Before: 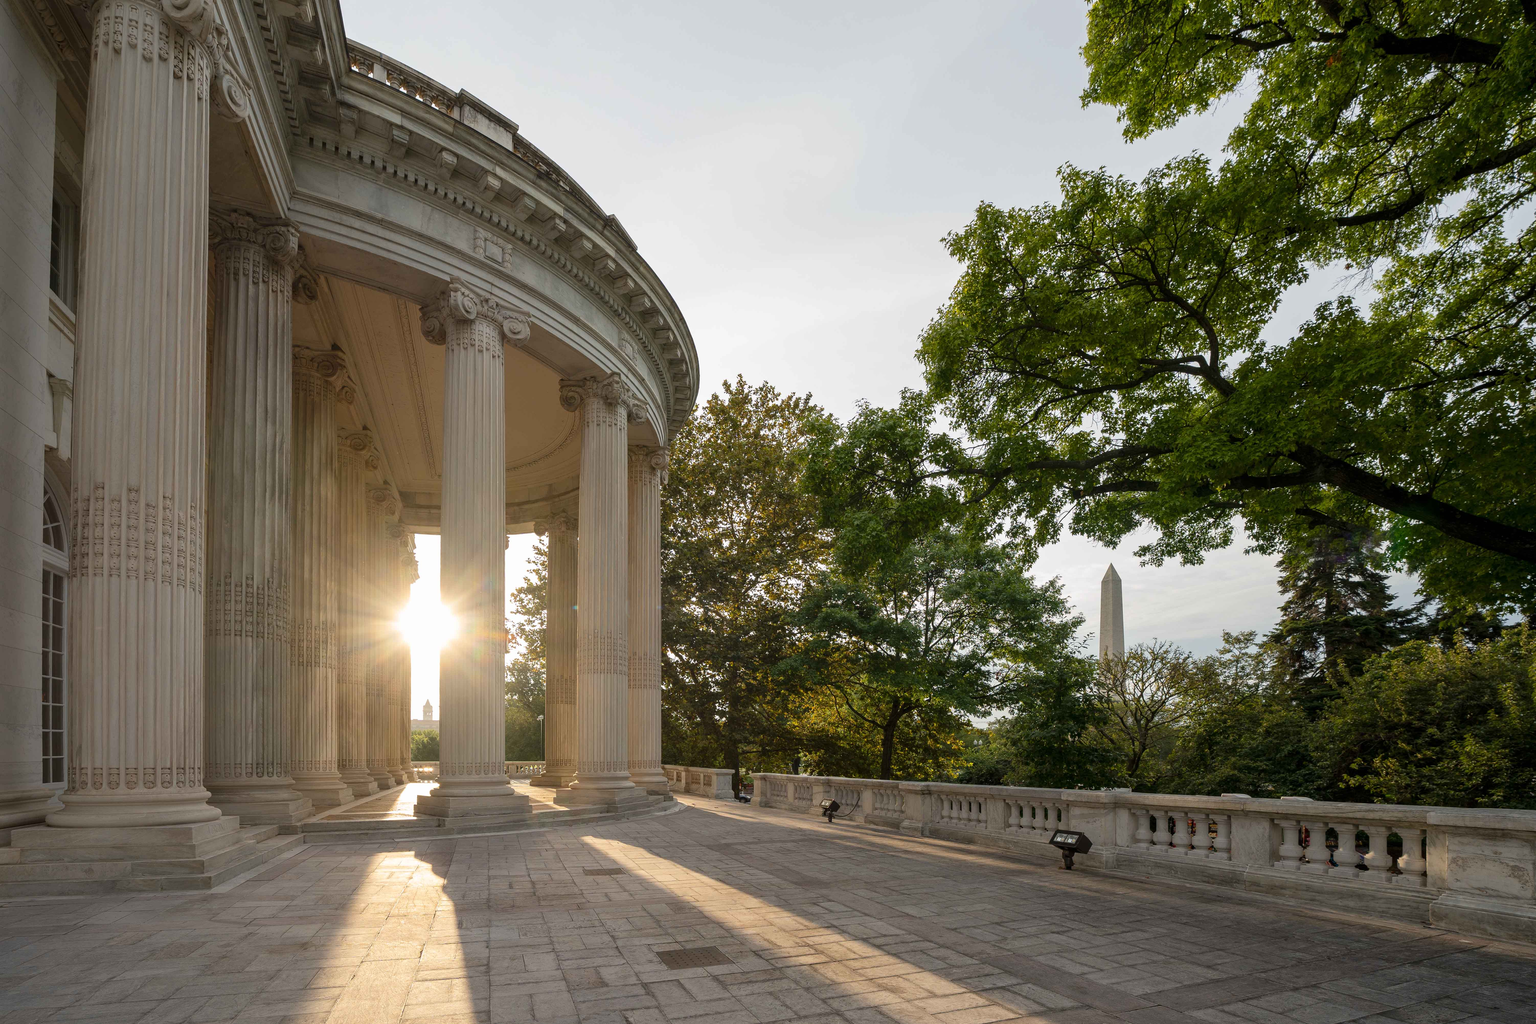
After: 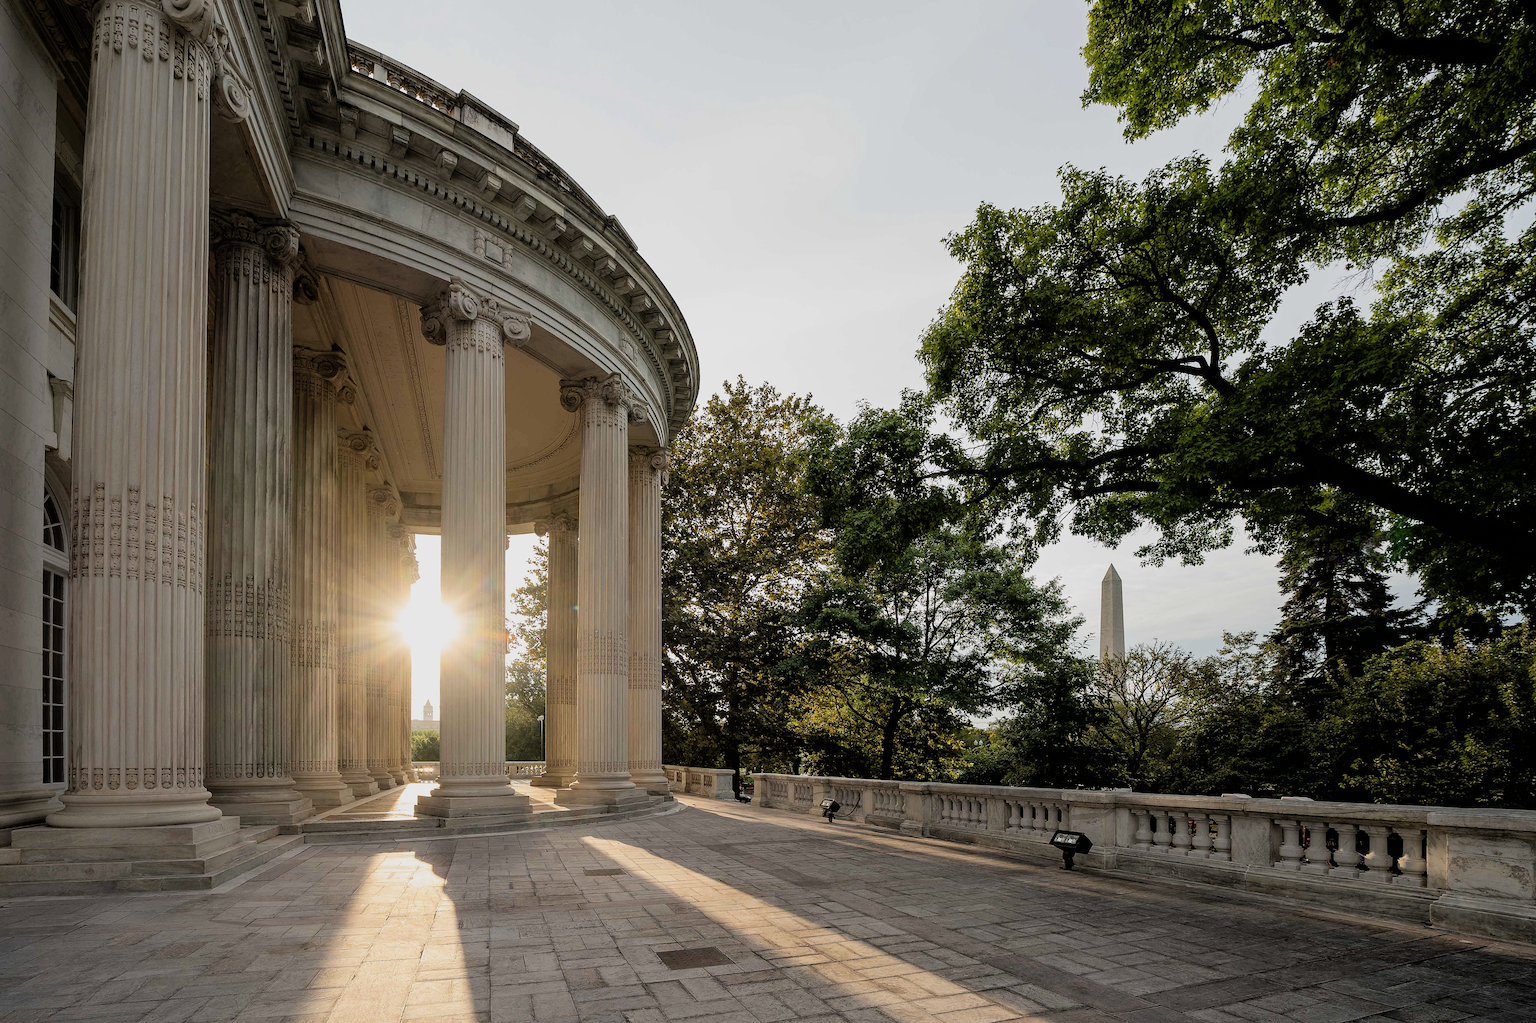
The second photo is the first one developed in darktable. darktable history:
filmic rgb: black relative exposure -5 EV, white relative exposure 3.5 EV, hardness 3.19, contrast 1.2, highlights saturation mix -50%
sharpen: on, module defaults
